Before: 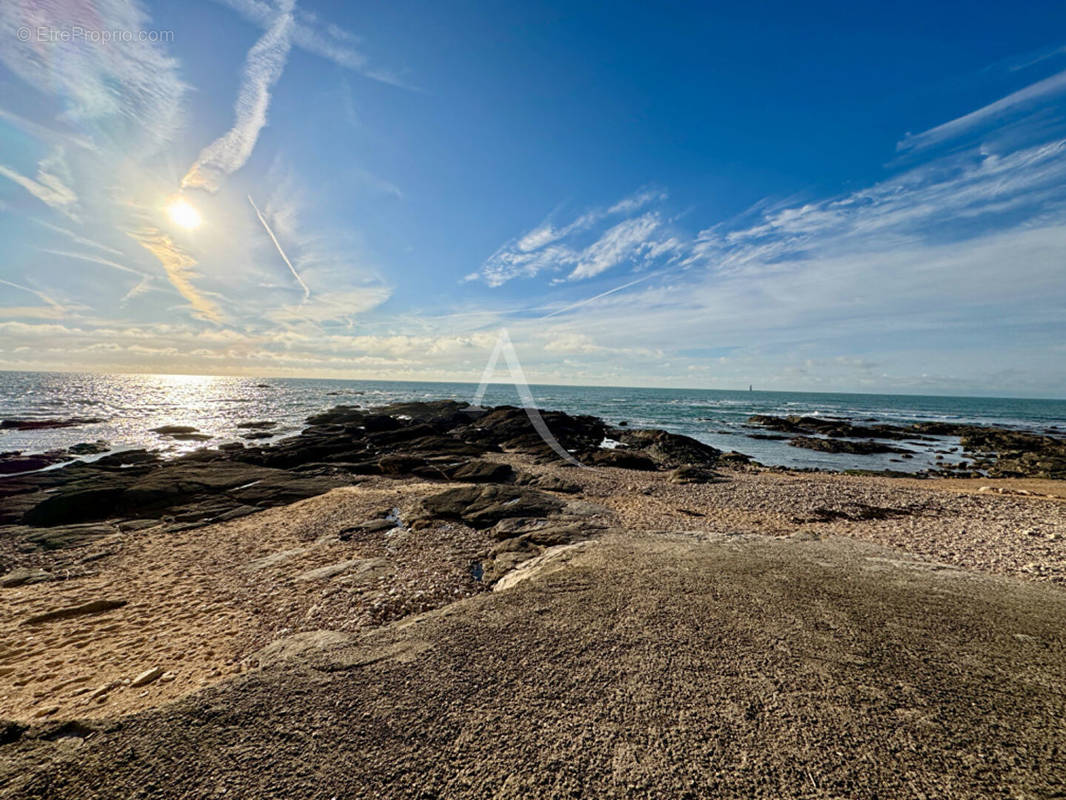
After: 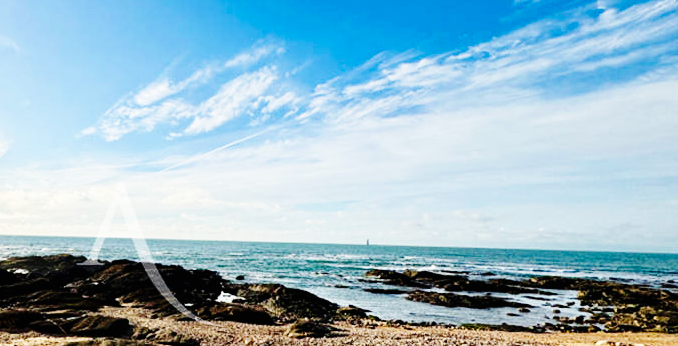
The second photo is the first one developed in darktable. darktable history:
base curve: curves: ch0 [(0, 0) (0, 0) (0.002, 0.001) (0.008, 0.003) (0.019, 0.011) (0.037, 0.037) (0.064, 0.11) (0.102, 0.232) (0.152, 0.379) (0.216, 0.524) (0.296, 0.665) (0.394, 0.789) (0.512, 0.881) (0.651, 0.945) (0.813, 0.986) (1, 1)], preserve colors none
crop: left 36.005%, top 18.293%, right 0.31%, bottom 38.444%
